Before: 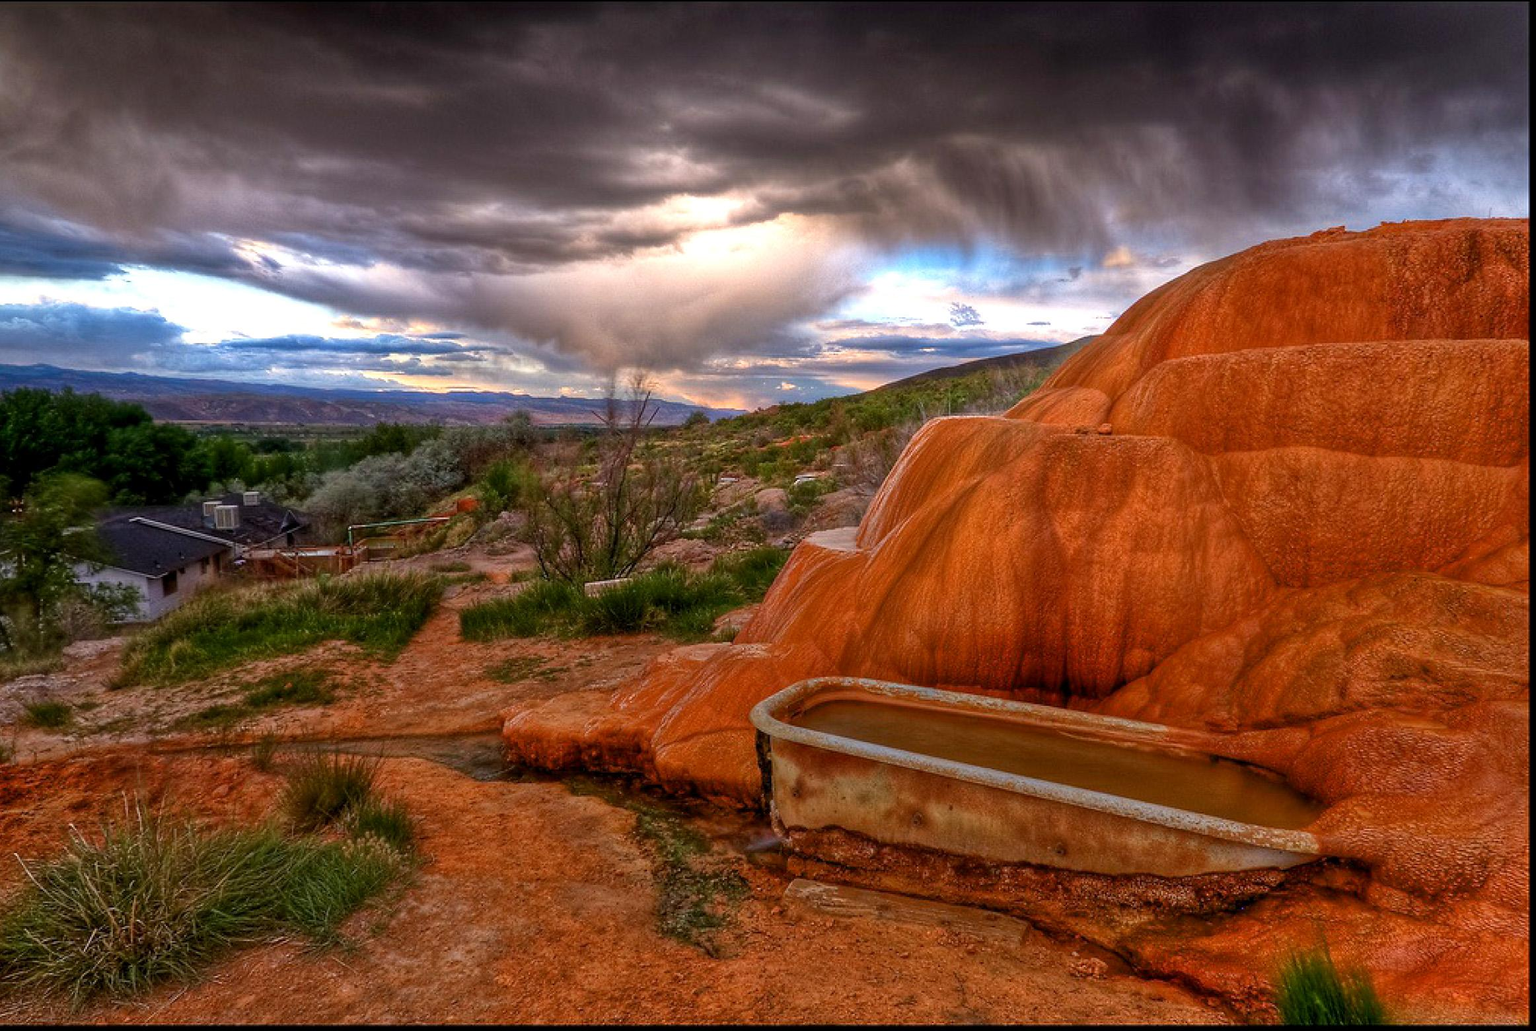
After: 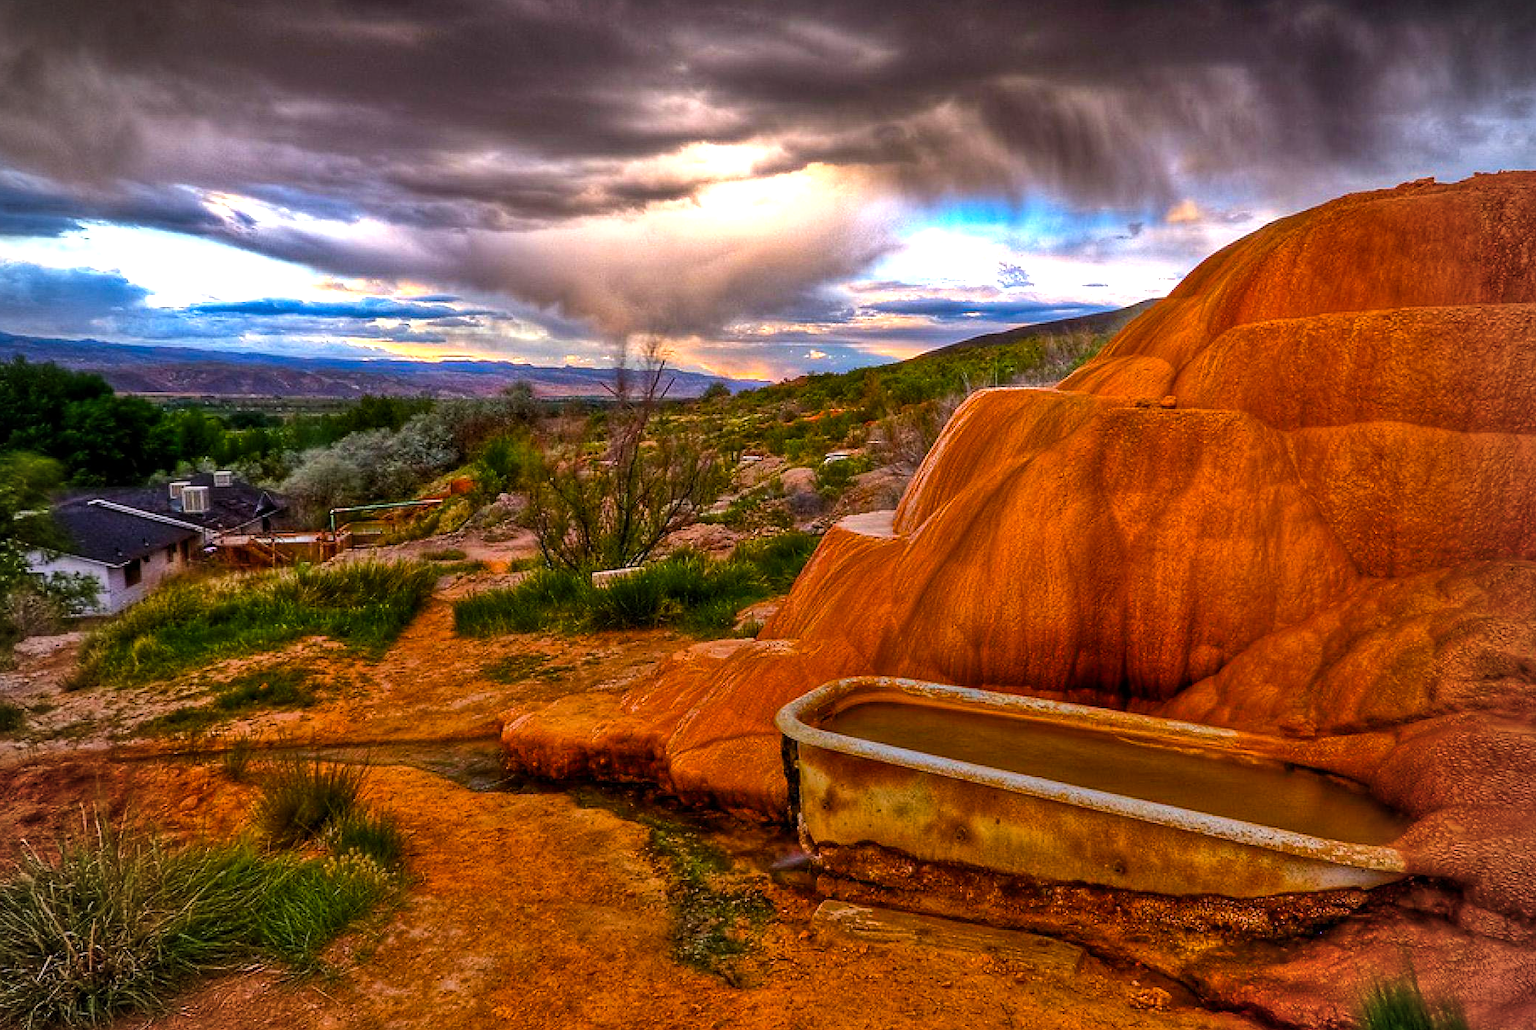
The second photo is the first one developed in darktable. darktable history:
sharpen: amount 0.2
rotate and perspective: crop left 0, crop top 0
shadows and highlights: soften with gaussian
crop: left 3.305%, top 6.436%, right 6.389%, bottom 3.258%
color balance rgb: linear chroma grading › global chroma 15%, perceptual saturation grading › global saturation 30%
vignetting: fall-off radius 60.92%
tone equalizer: -8 EV -0.417 EV, -7 EV -0.389 EV, -6 EV -0.333 EV, -5 EV -0.222 EV, -3 EV 0.222 EV, -2 EV 0.333 EV, -1 EV 0.389 EV, +0 EV 0.417 EV, edges refinement/feathering 500, mask exposure compensation -1.57 EV, preserve details no
